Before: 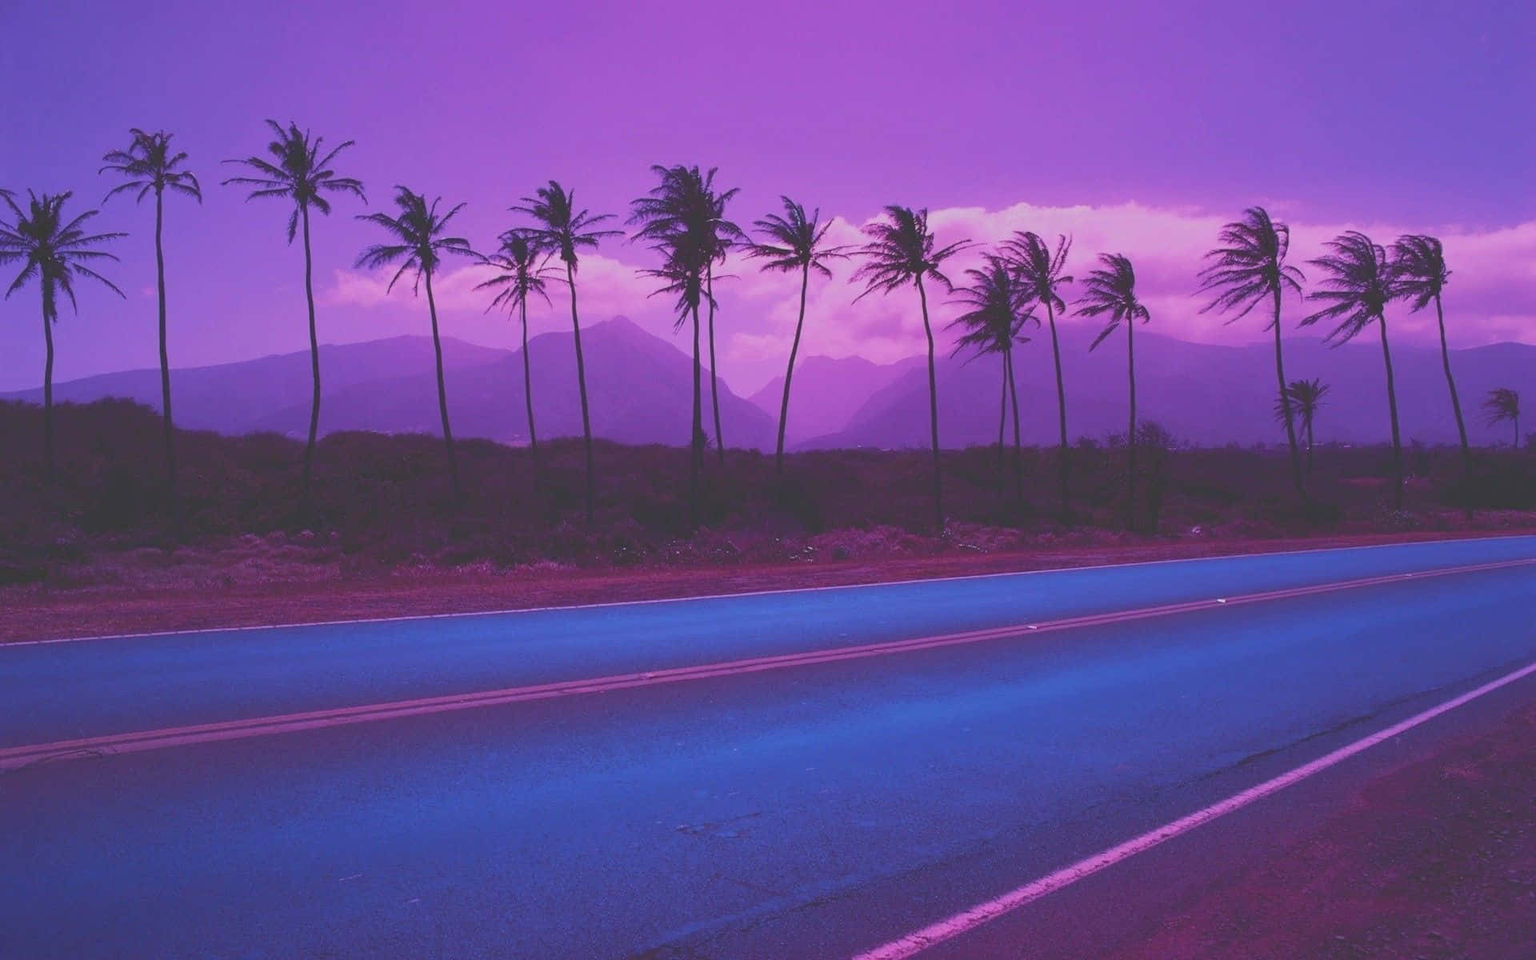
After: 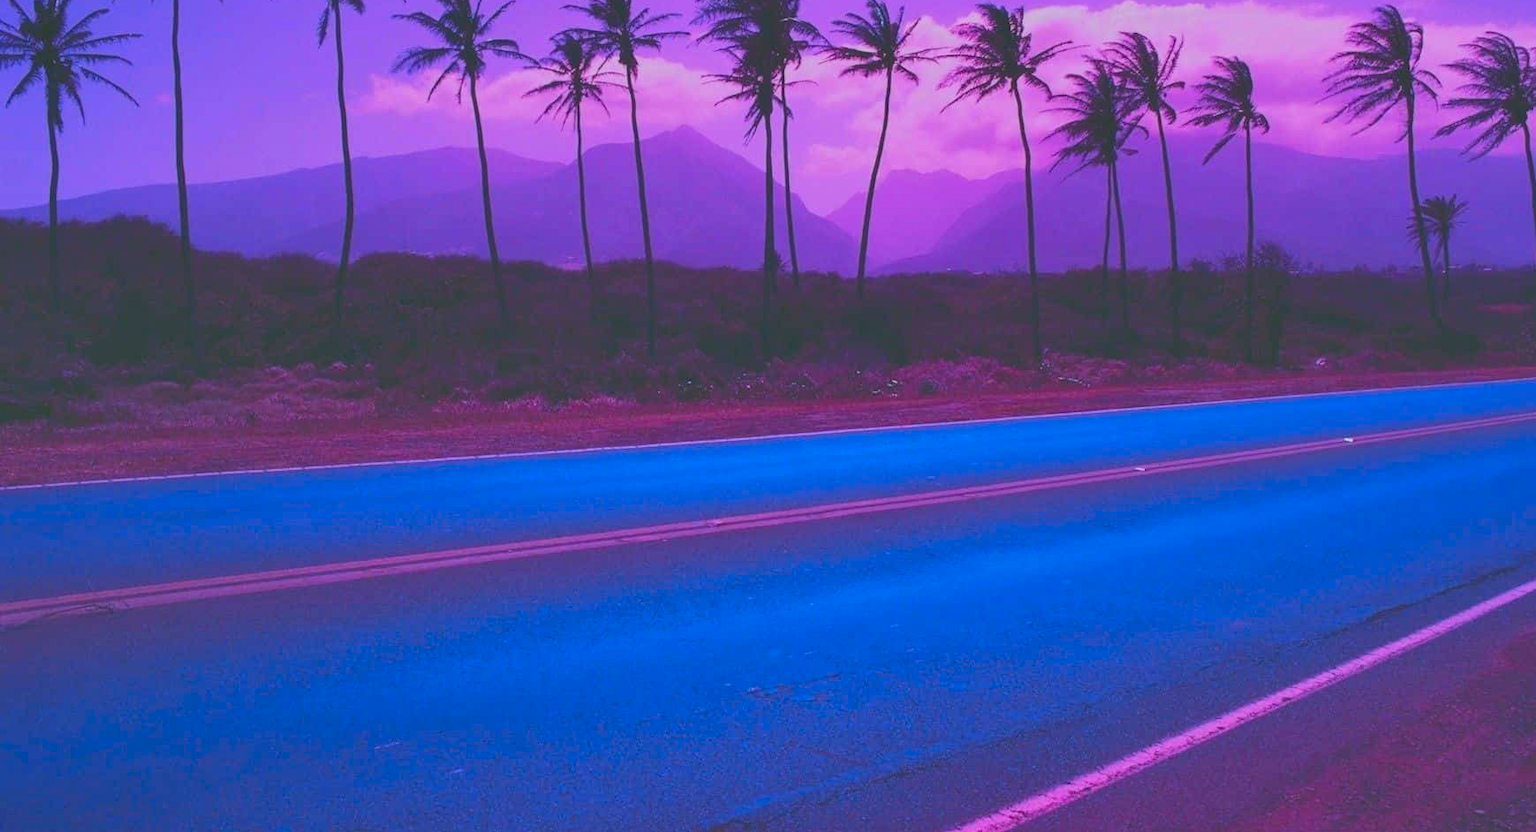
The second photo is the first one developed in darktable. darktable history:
crop: top 21.103%, right 9.388%, bottom 0.276%
color balance rgb: shadows lift › chroma 0.903%, shadows lift › hue 112.93°, perceptual saturation grading › global saturation 0.844%
shadows and highlights: shadows 37.38, highlights -26.98, soften with gaussian
color correction: highlights a* -7.6, highlights b* 0.962, shadows a* -3.66, saturation 1.4
